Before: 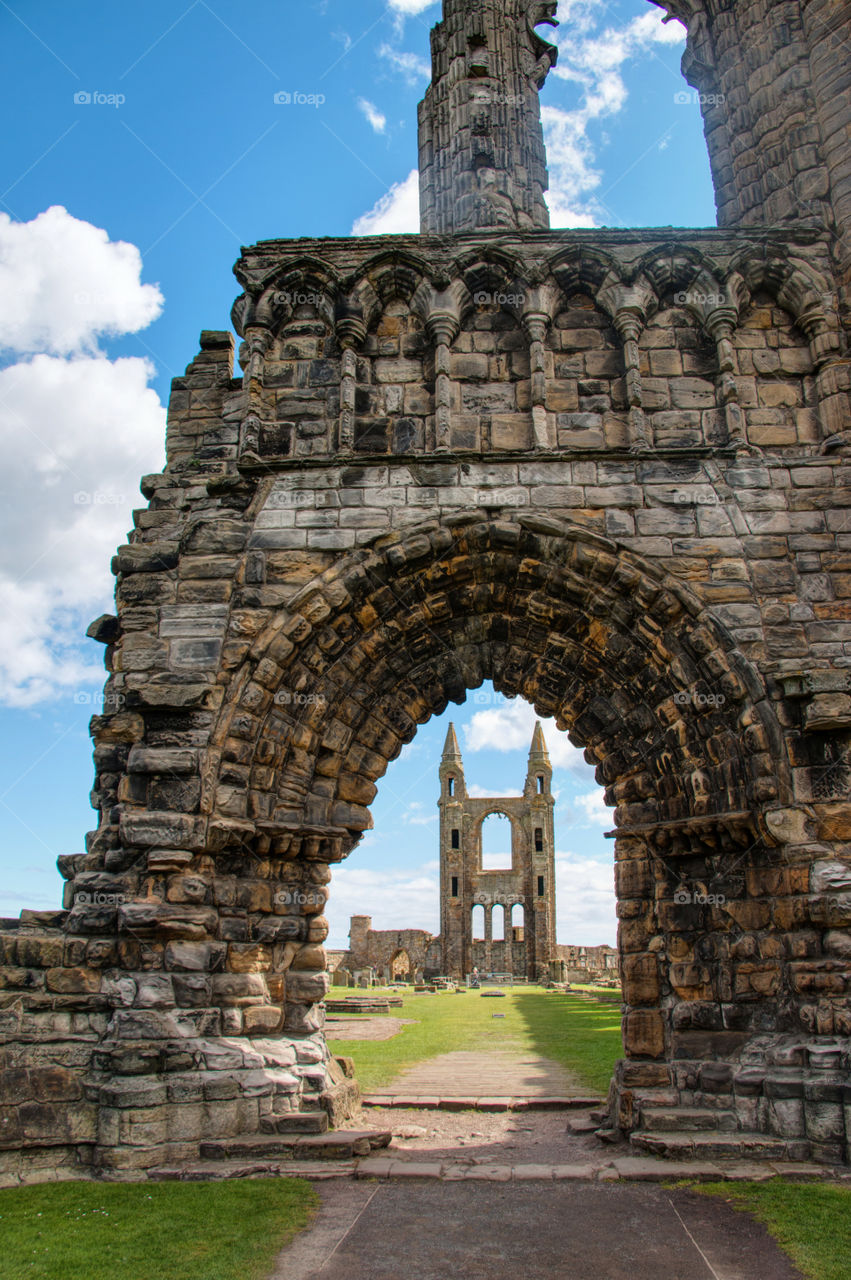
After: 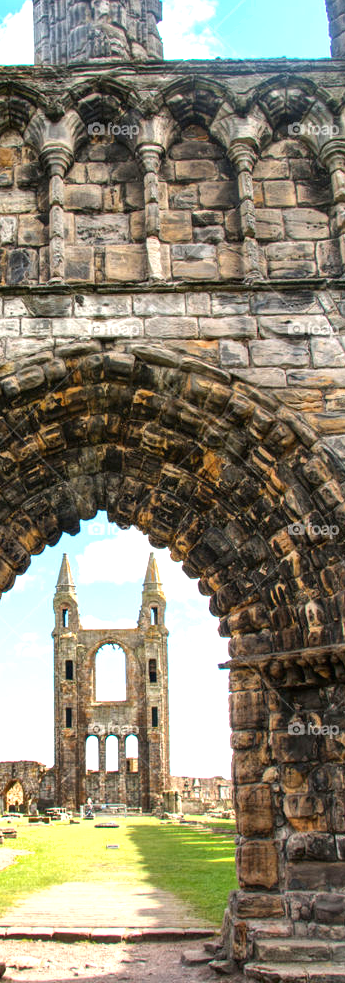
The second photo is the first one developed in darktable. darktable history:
exposure: black level correction 0, exposure 1.2 EV, compensate highlight preservation false
shadows and highlights: radius 133.86, soften with gaussian
crop: left 45.36%, top 13.273%, right 14.013%, bottom 9.863%
